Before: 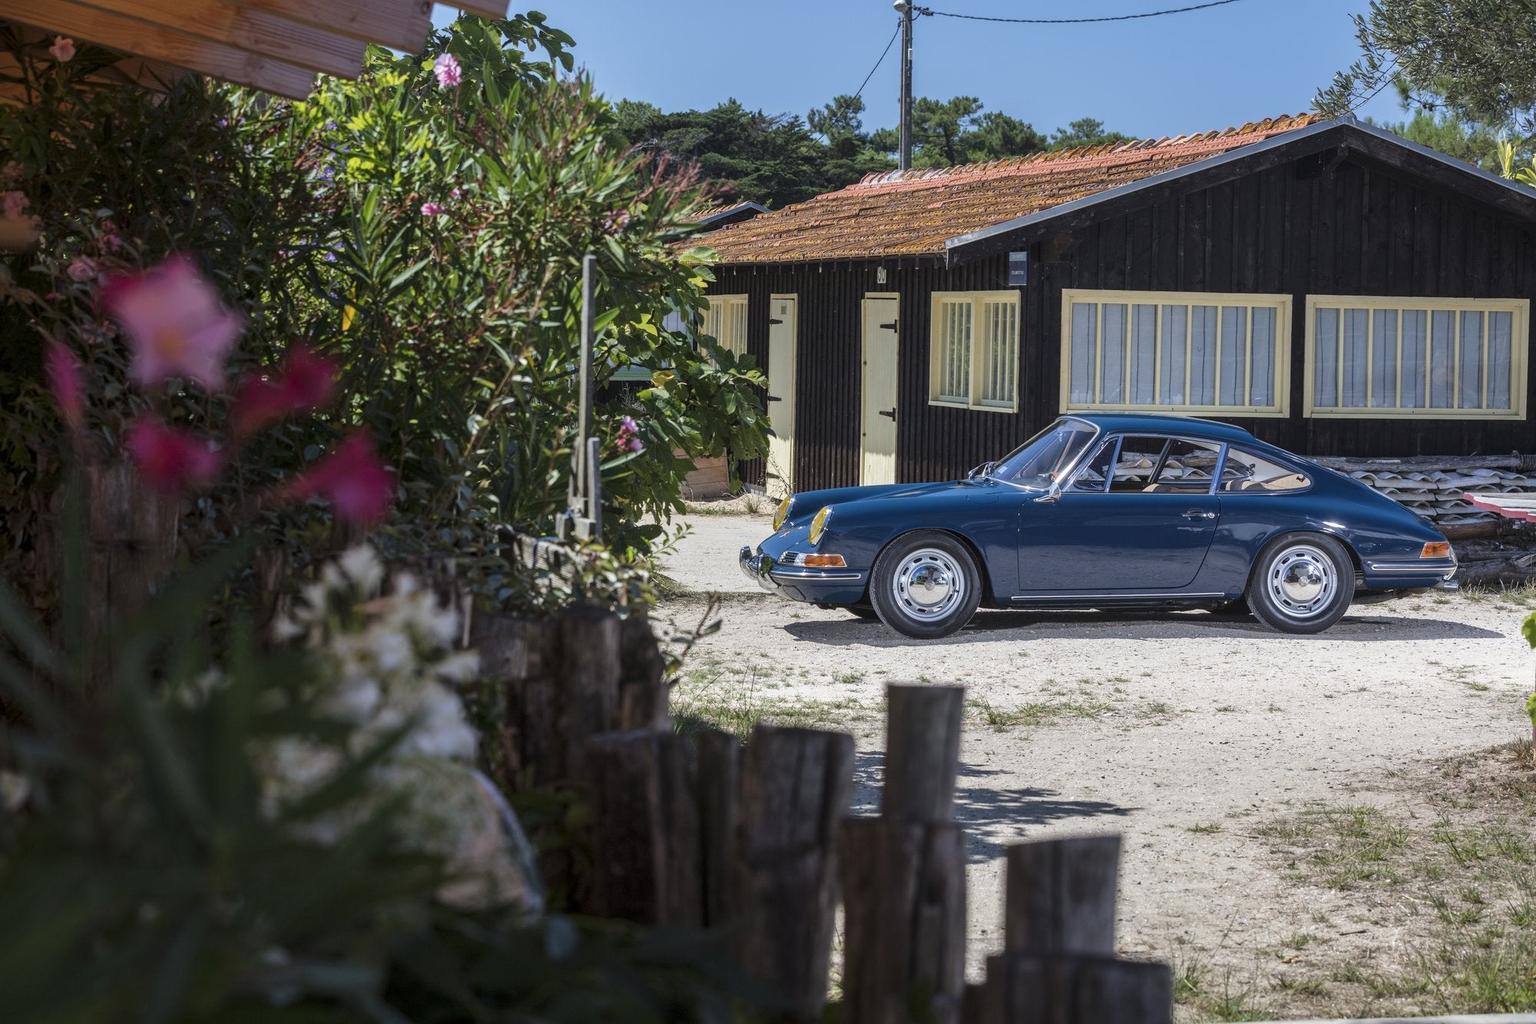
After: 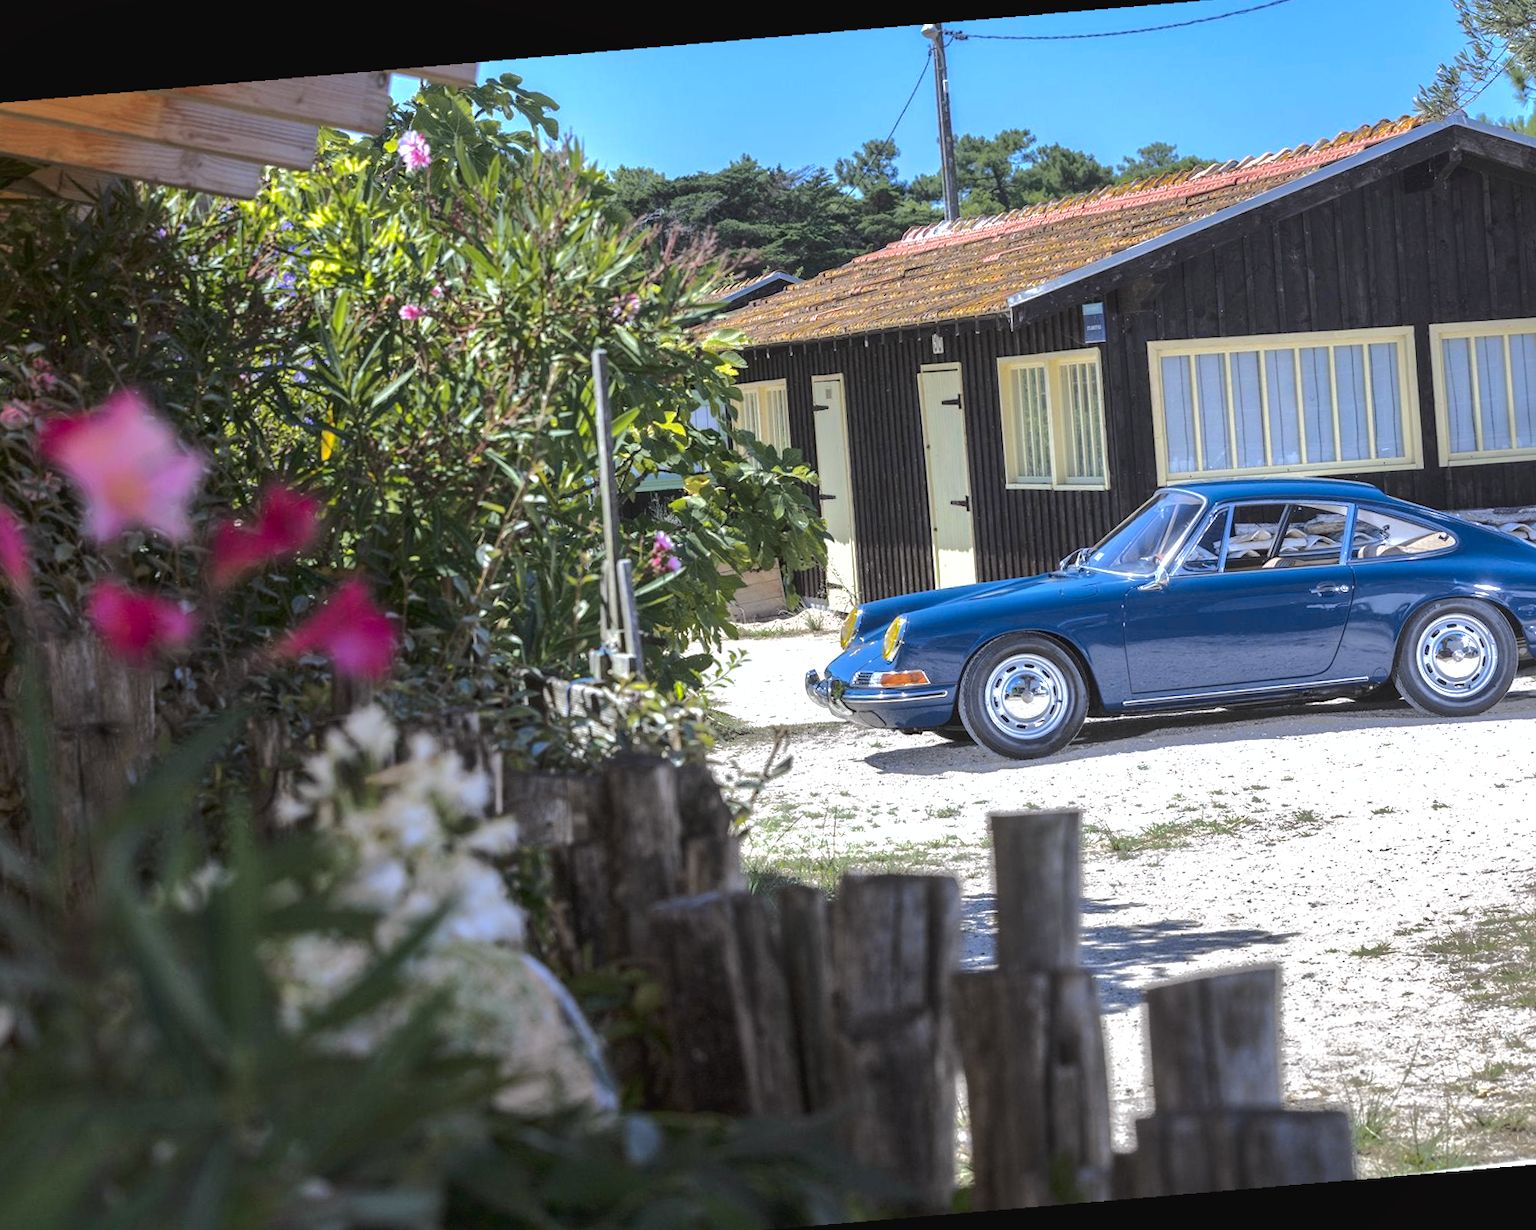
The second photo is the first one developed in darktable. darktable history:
color zones: curves: ch1 [(0, 0.469) (0.01, 0.469) (0.12, 0.446) (0.248, 0.469) (0.5, 0.5) (0.748, 0.5) (0.99, 0.469) (1, 0.469)]
tone curve: curves: ch0 [(0, 0.021) (0.049, 0.044) (0.157, 0.131) (0.365, 0.359) (0.499, 0.517) (0.675, 0.667) (0.856, 0.83) (1, 0.969)]; ch1 [(0, 0) (0.302, 0.309) (0.433, 0.443) (0.472, 0.47) (0.502, 0.503) (0.527, 0.516) (0.564, 0.557) (0.614, 0.645) (0.677, 0.722) (0.859, 0.889) (1, 1)]; ch2 [(0, 0) (0.33, 0.301) (0.447, 0.44) (0.487, 0.496) (0.502, 0.501) (0.535, 0.537) (0.565, 0.558) (0.608, 0.624) (1, 1)], color space Lab, independent channels, preserve colors none
rotate and perspective: rotation -4.2°, shear 0.006, automatic cropping off
crop and rotate: angle 1°, left 4.281%, top 0.642%, right 11.383%, bottom 2.486%
exposure: exposure 1 EV, compensate highlight preservation false
white balance: red 0.976, blue 1.04
shadows and highlights: shadows 40, highlights -60
